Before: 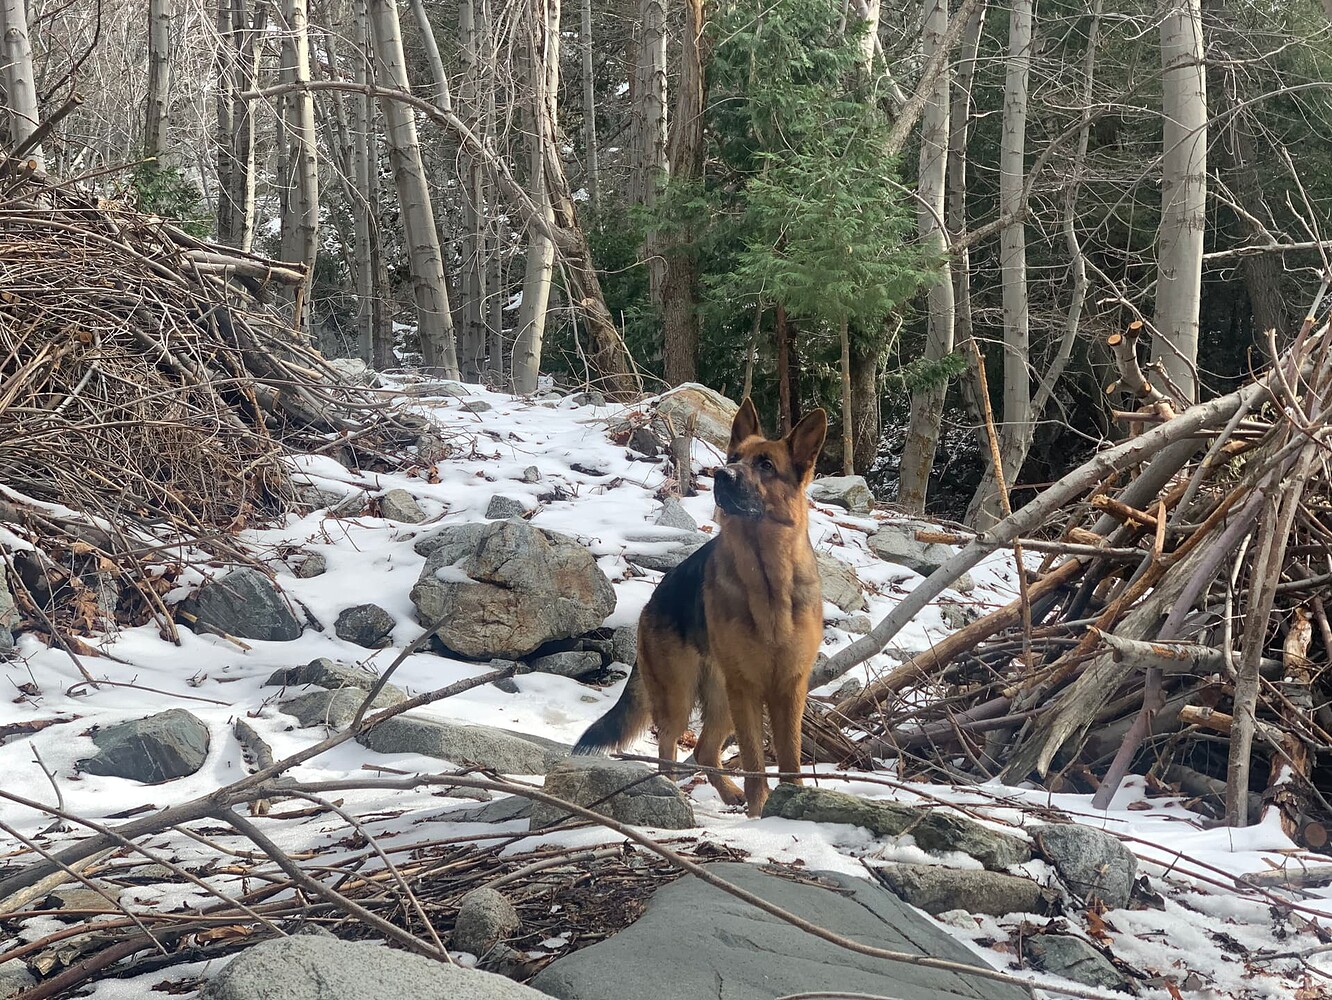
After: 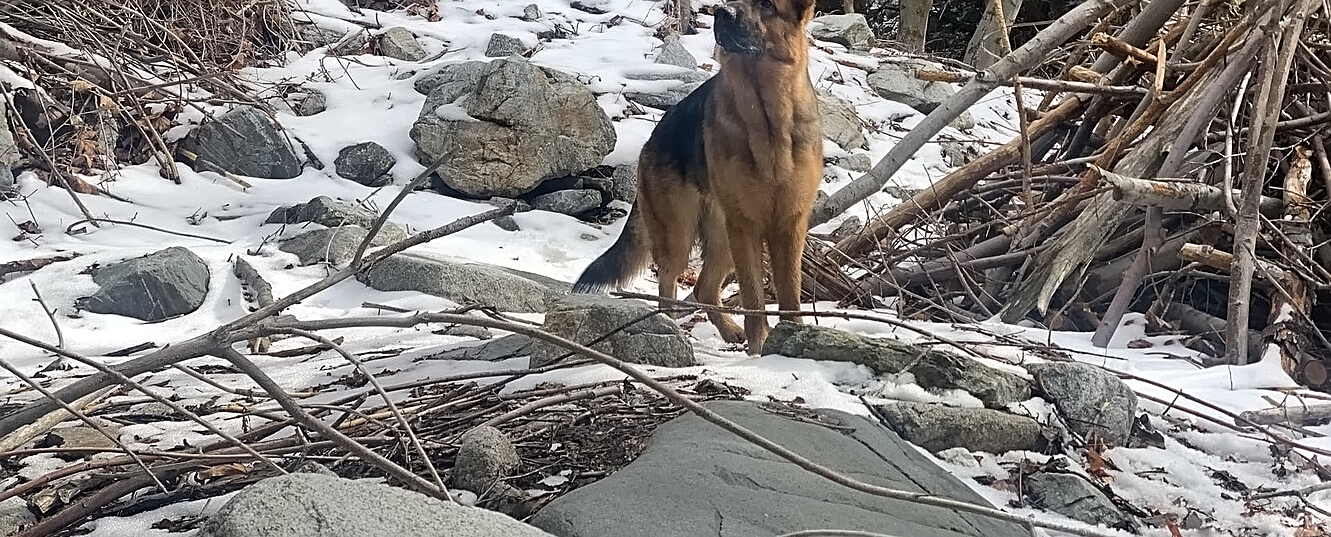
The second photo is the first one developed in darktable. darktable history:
contrast equalizer: y [[0.5 ×6], [0.5 ×6], [0.5 ×6], [0 ×6], [0, 0.039, 0.251, 0.29, 0.293, 0.292]]
crop and rotate: top 46.237%
sharpen: on, module defaults
